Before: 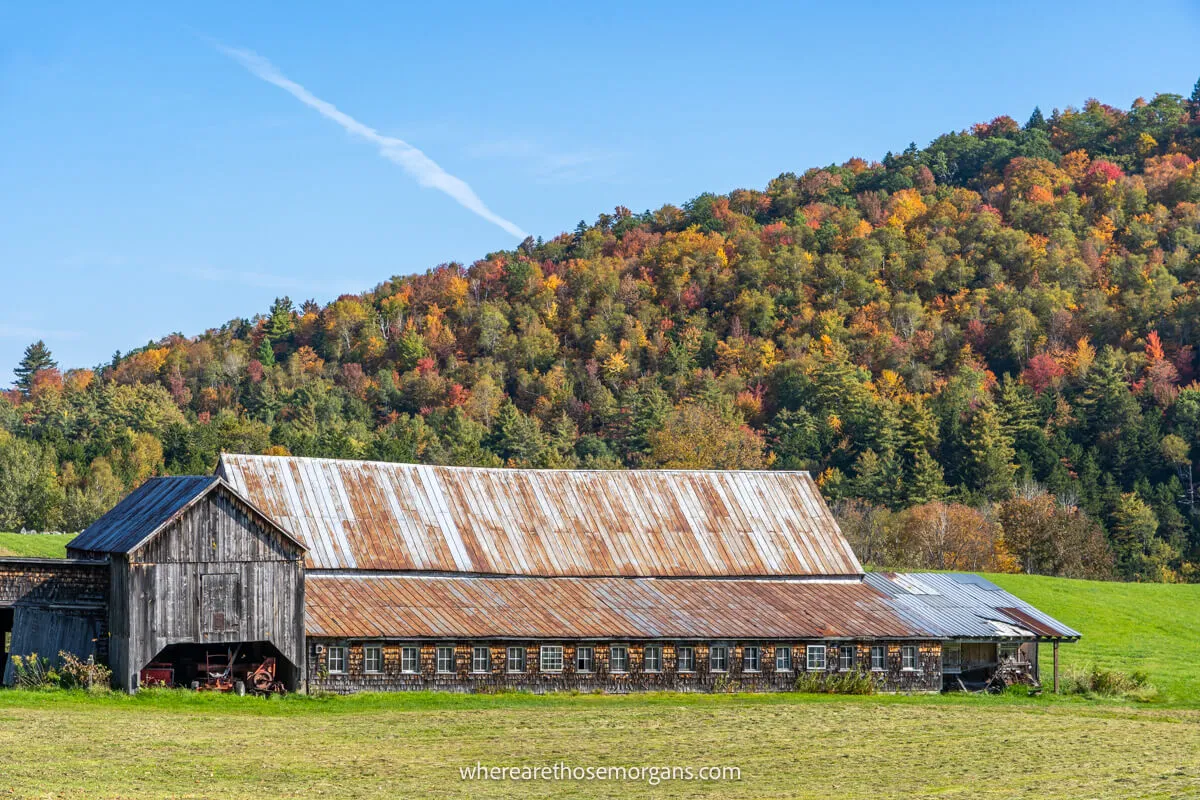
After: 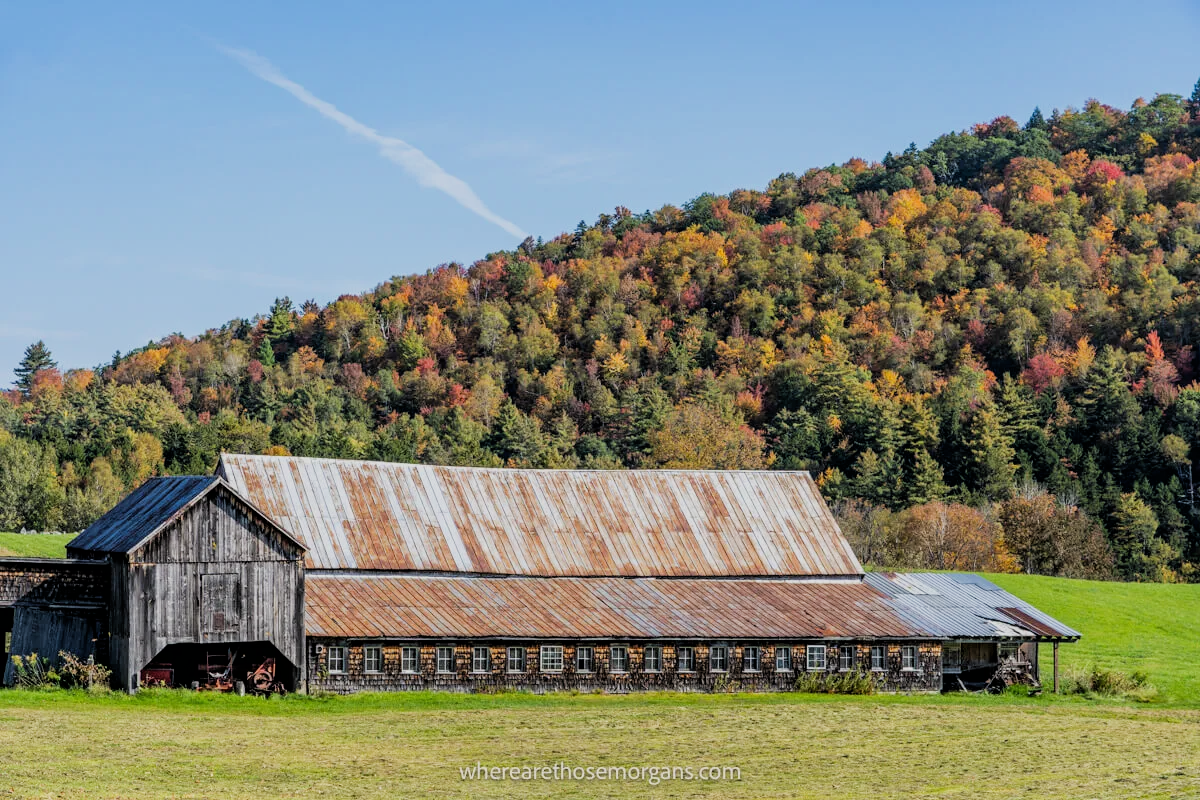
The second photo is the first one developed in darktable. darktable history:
filmic rgb: black relative exposure -5.04 EV, white relative exposure 3.99 EV, hardness 2.88, contrast 1.096, highlights saturation mix -19.12%
